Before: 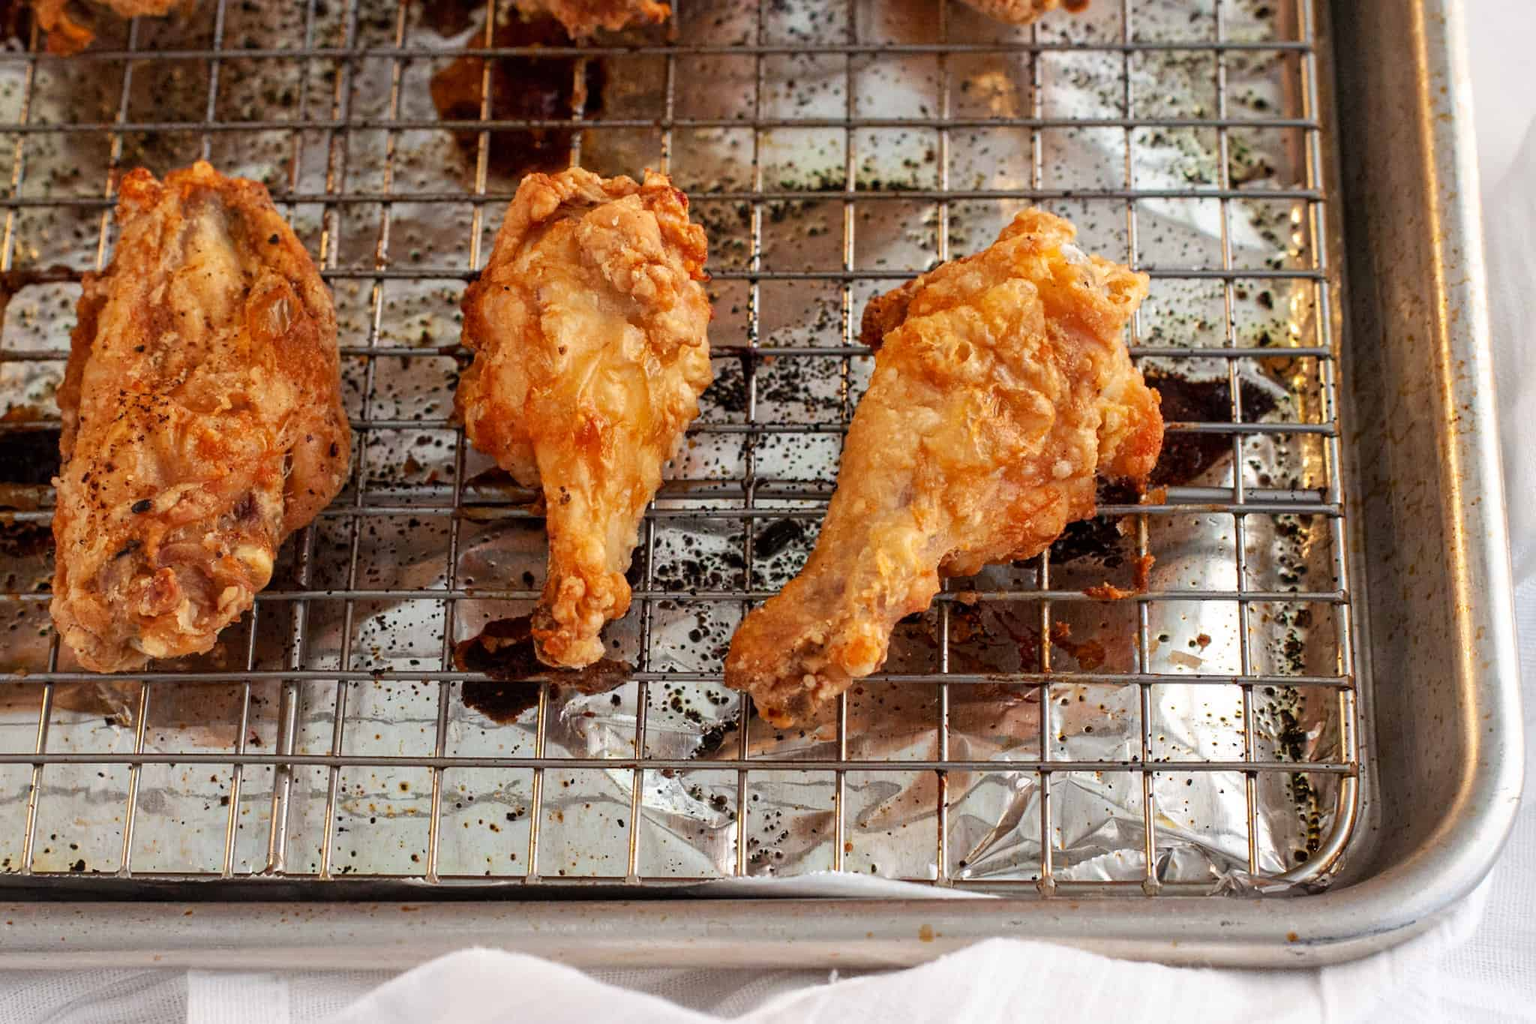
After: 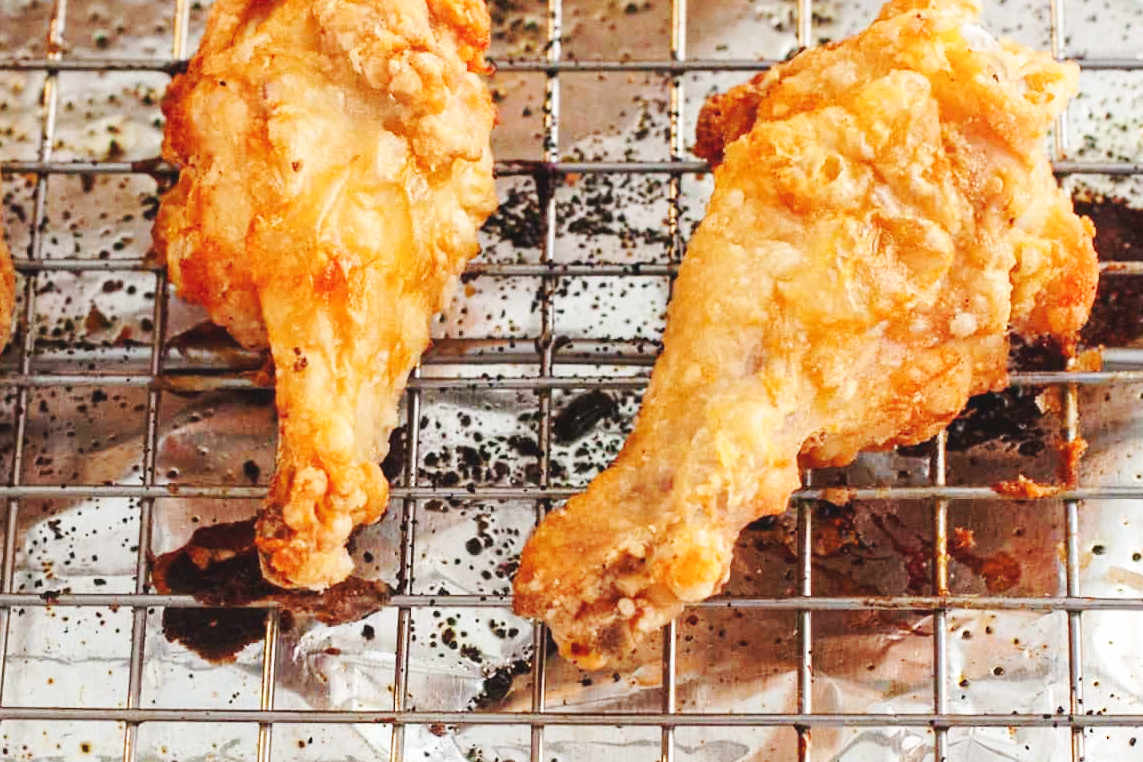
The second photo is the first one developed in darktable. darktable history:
crop and rotate: left 22.13%, top 22.054%, right 22.026%, bottom 22.102%
base curve: curves: ch0 [(0, 0.007) (0.028, 0.063) (0.121, 0.311) (0.46, 0.743) (0.859, 0.957) (1, 1)], preserve colors none
